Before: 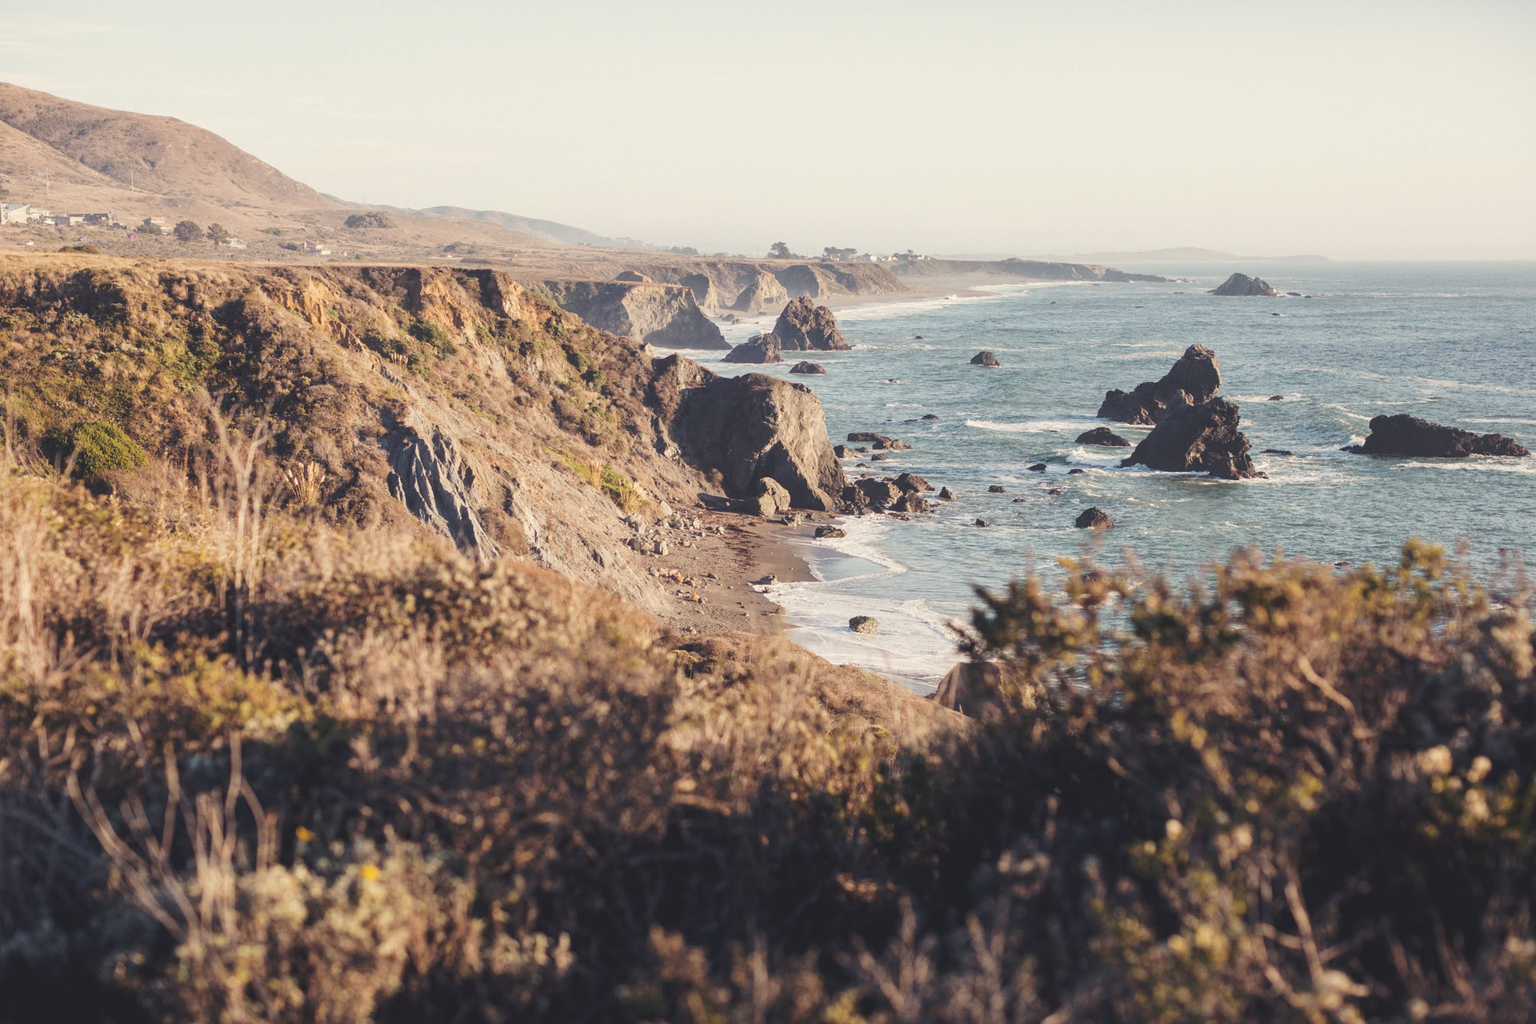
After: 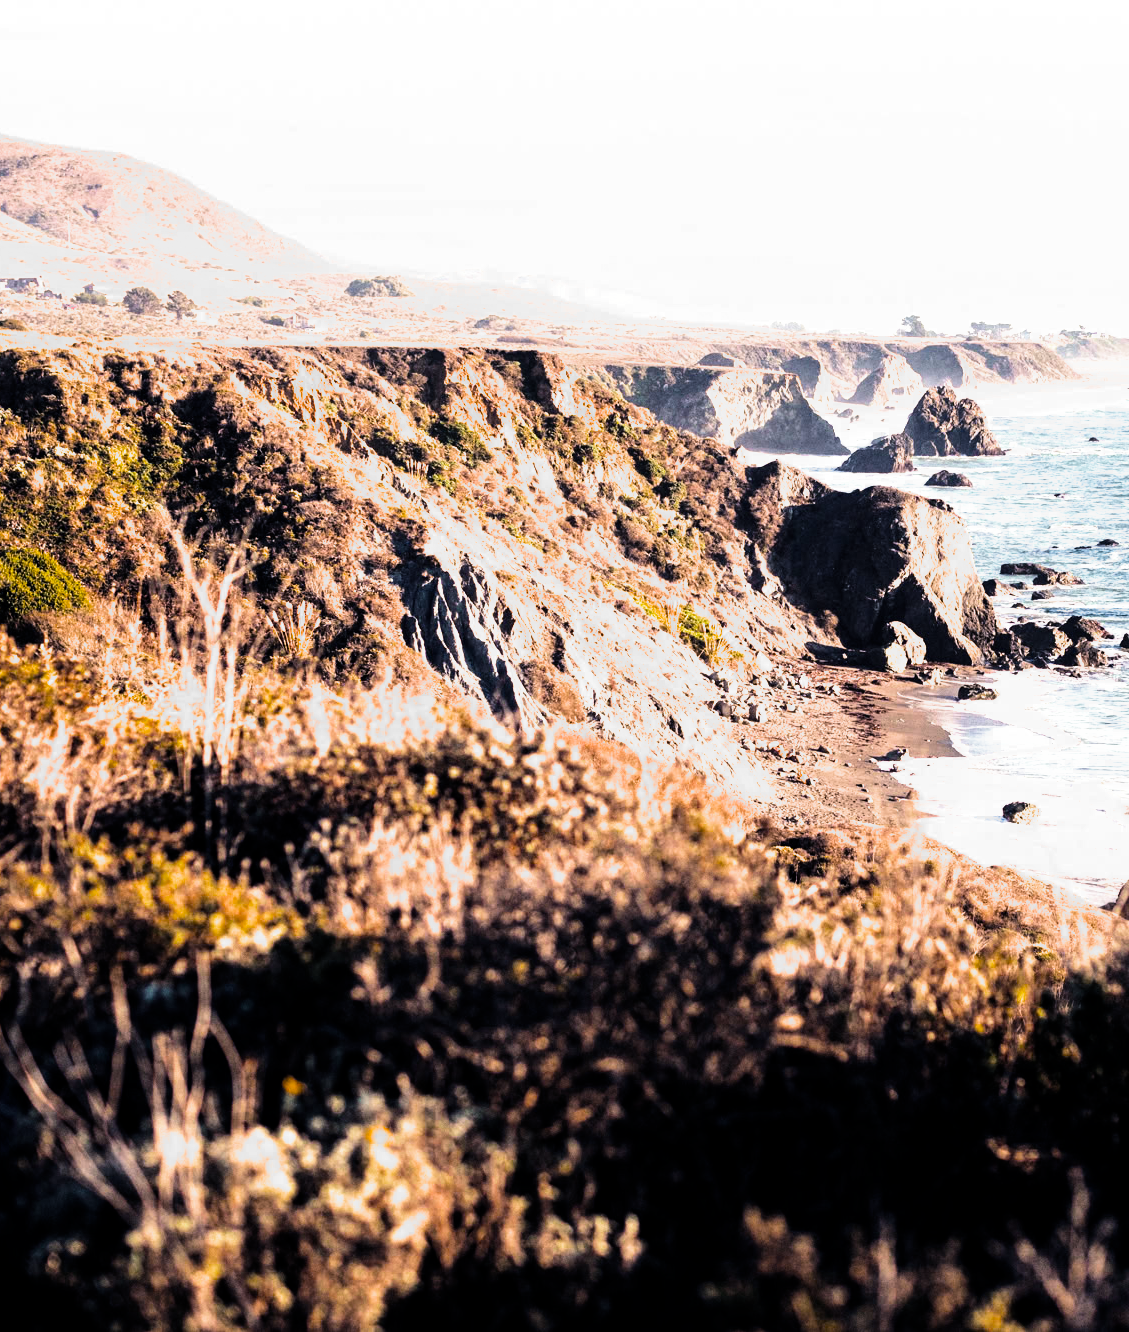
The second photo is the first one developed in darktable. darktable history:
filmic rgb: black relative exposure -8.71 EV, white relative exposure 2.67 EV, threshold 6 EV, target black luminance 0%, target white luminance 99.951%, hardness 6.26, latitude 74.68%, contrast 1.321, highlights saturation mix -5.91%, add noise in highlights 0.001, preserve chrominance max RGB, color science v3 (2019), use custom middle-gray values true, contrast in highlights soft, enable highlight reconstruction true
color balance rgb: shadows lift › chroma 1.024%, shadows lift › hue 214.41°, power › chroma 0.988%, power › hue 256.04°, global offset › luminance -0.475%, perceptual saturation grading › global saturation 29.418%, global vibrance 9.492%, contrast 15.271%, saturation formula JzAzBz (2021)
tone equalizer: -8 EV -0.727 EV, -7 EV -0.72 EV, -6 EV -0.599 EV, -5 EV -0.402 EV, -3 EV 0.383 EV, -2 EV 0.6 EV, -1 EV 0.686 EV, +0 EV 0.739 EV, edges refinement/feathering 500, mask exposure compensation -1.57 EV, preserve details no
crop: left 5.19%, right 38.312%
